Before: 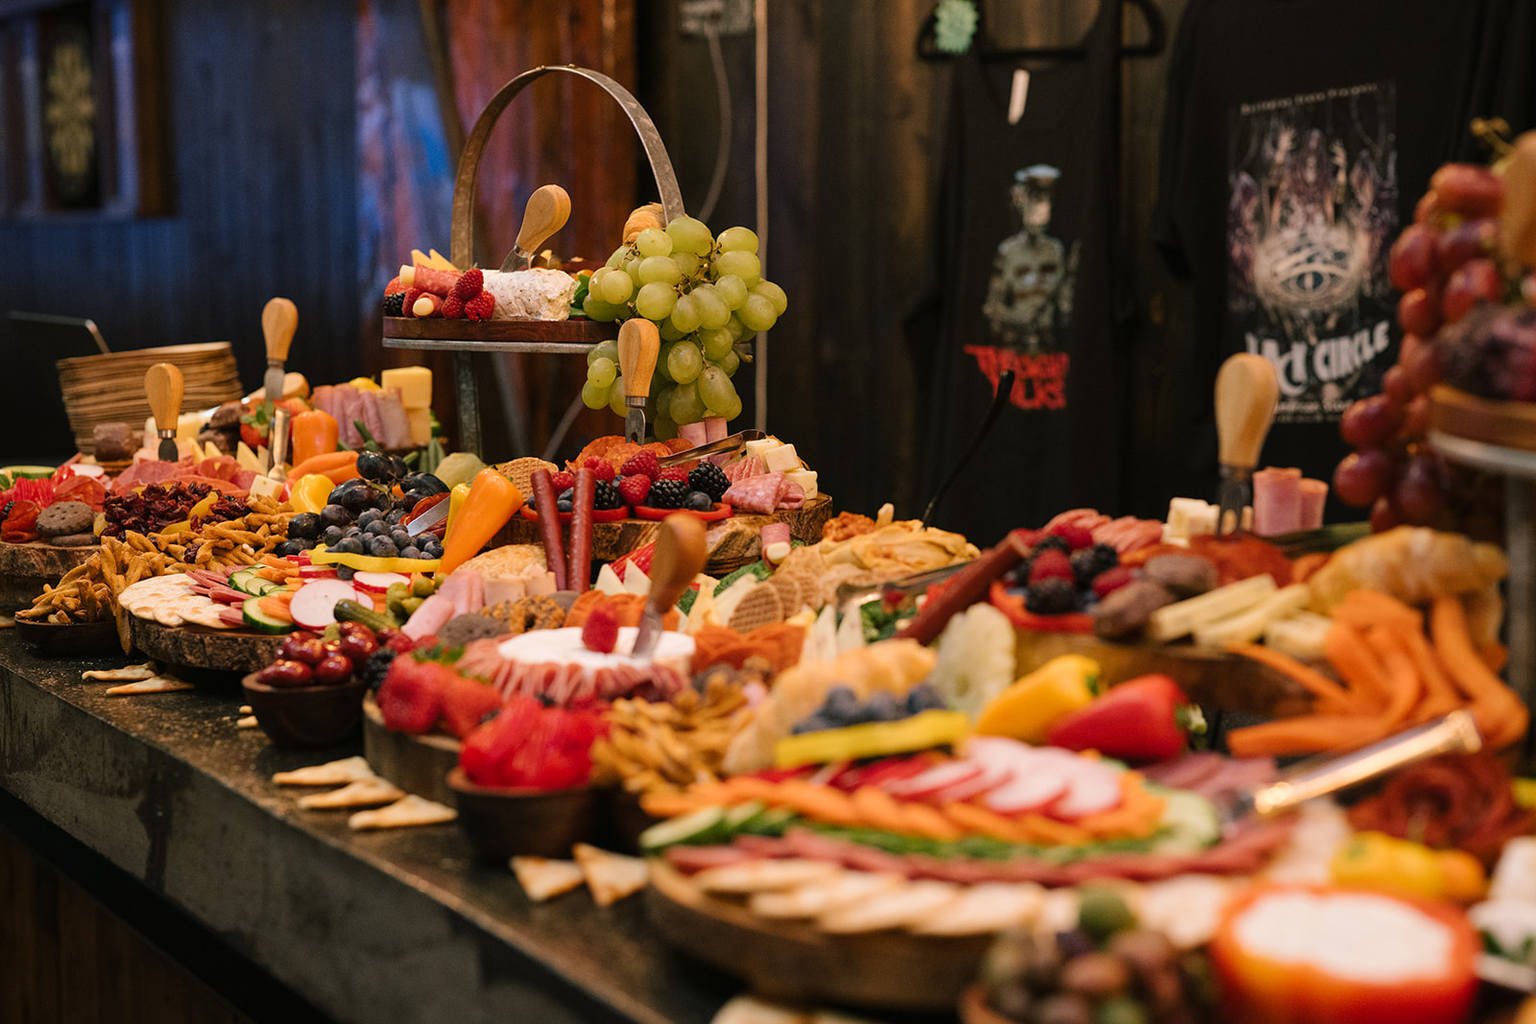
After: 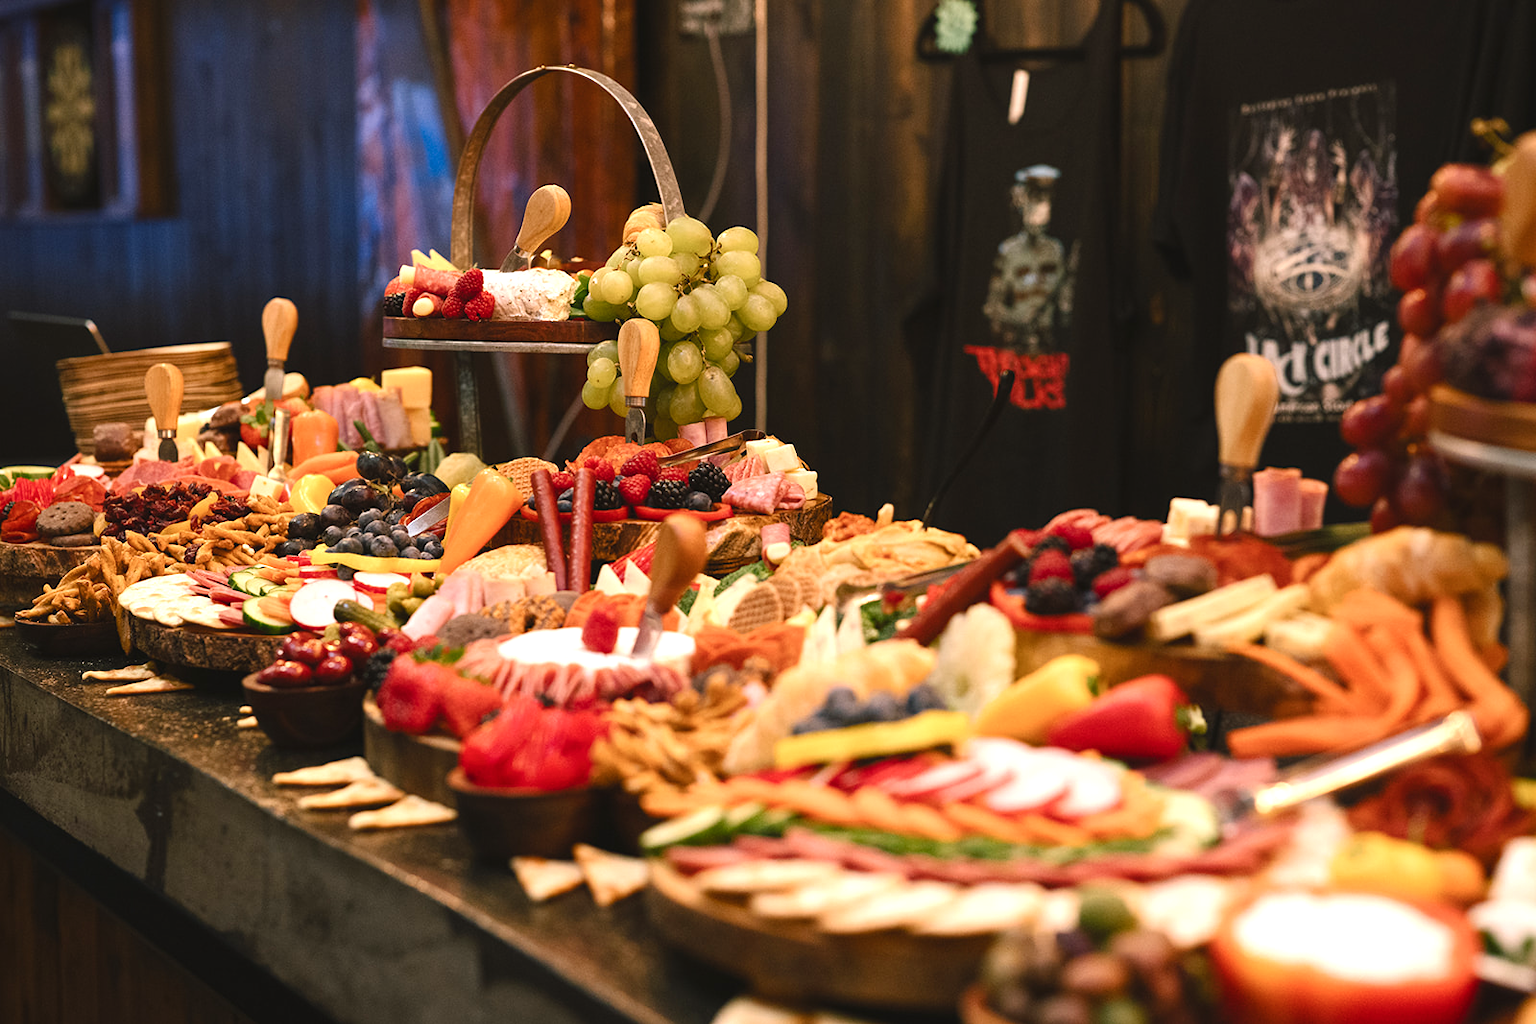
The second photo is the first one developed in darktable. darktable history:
exposure: black level correction -0.002, exposure 0.54 EV, compensate highlight preservation false
color balance rgb: shadows lift › chroma 1%, shadows lift › hue 28.8°, power › hue 60°, highlights gain › chroma 1%, highlights gain › hue 60°, global offset › luminance 0.25%, perceptual saturation grading › highlights -20%, perceptual saturation grading › shadows 20%, perceptual brilliance grading › highlights 5%, perceptual brilliance grading › shadows -10%, global vibrance 19.67%
